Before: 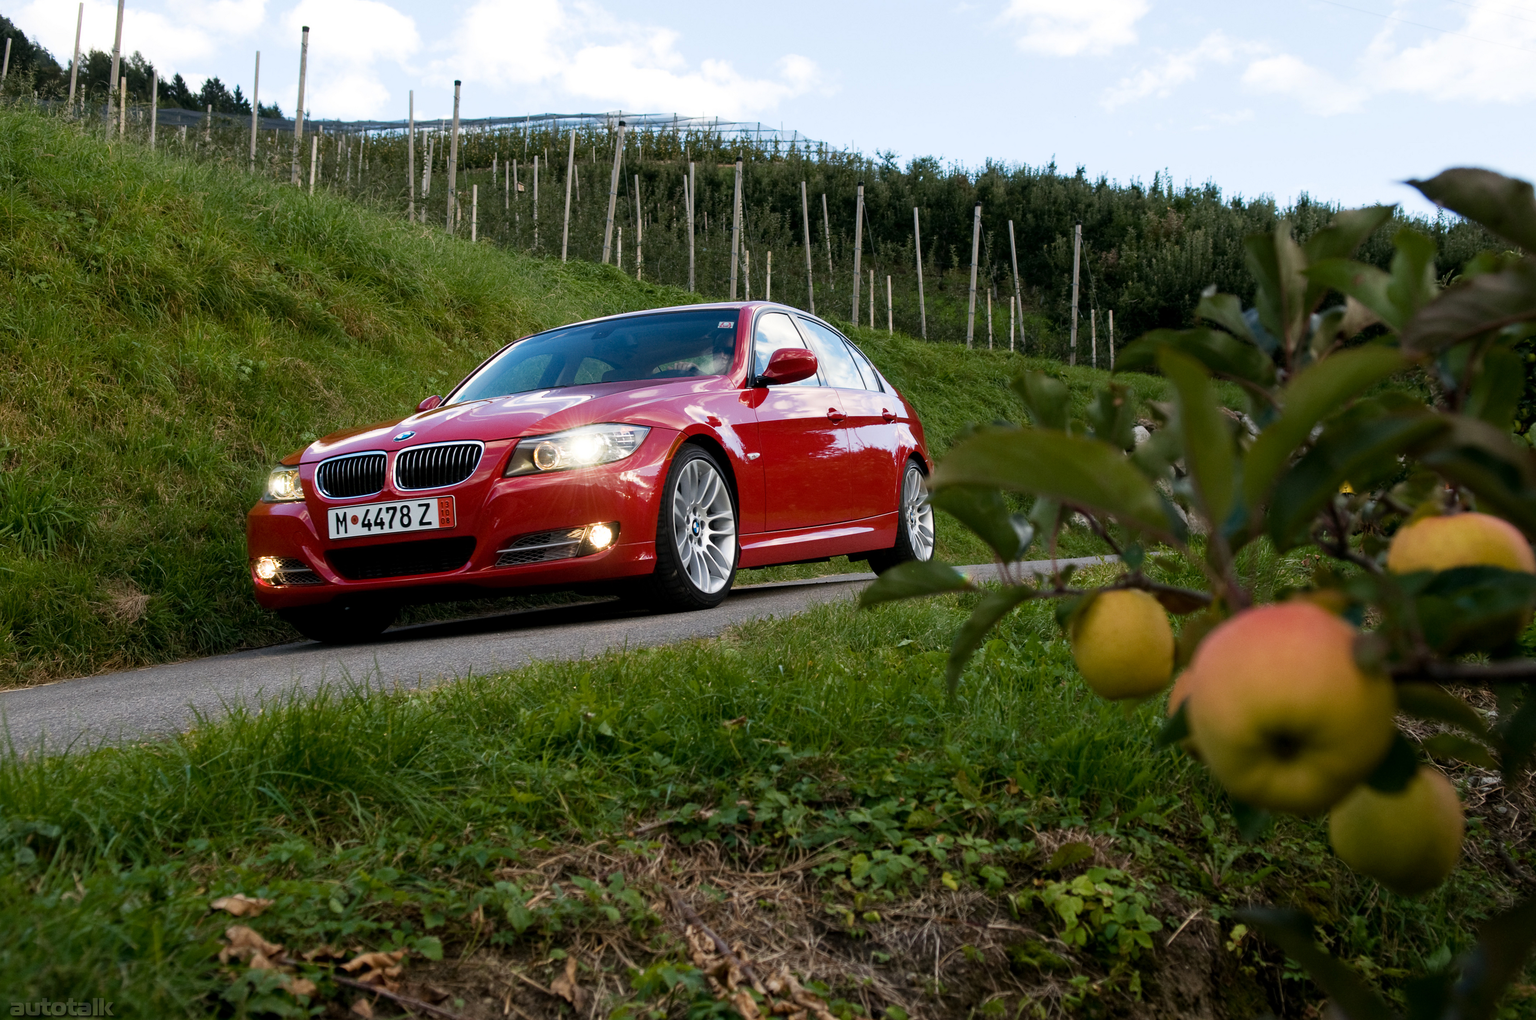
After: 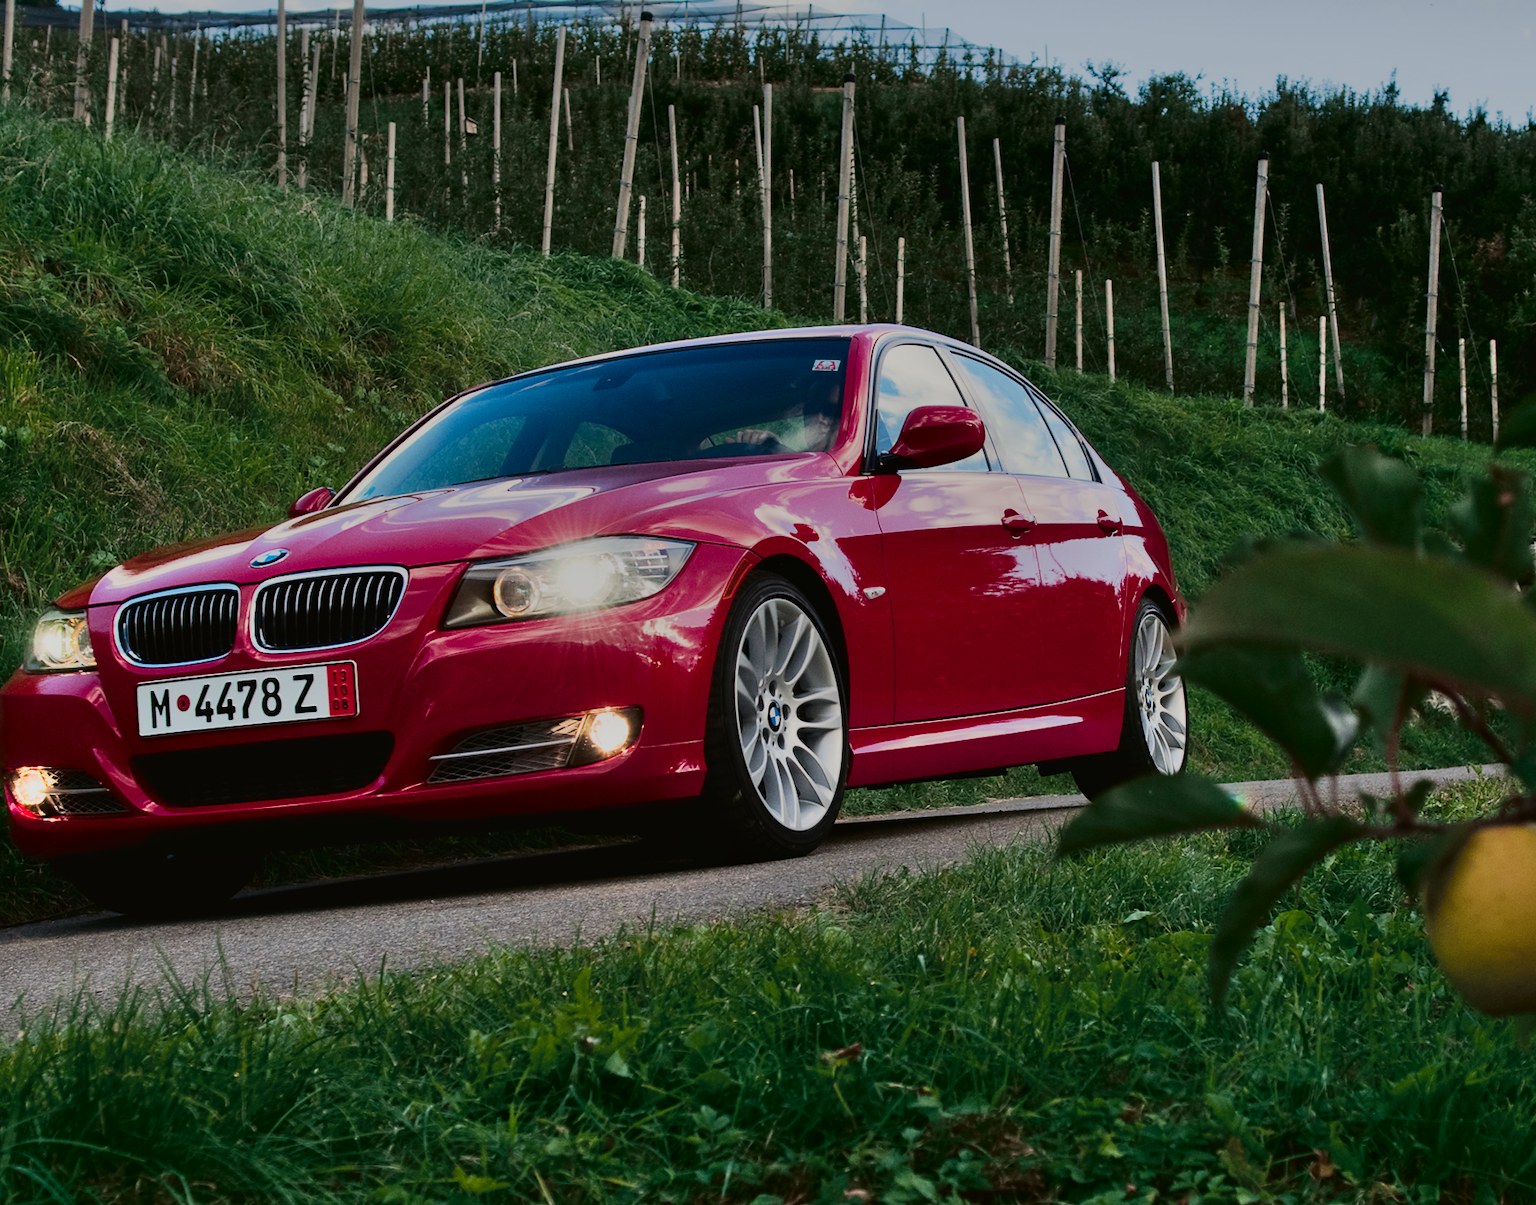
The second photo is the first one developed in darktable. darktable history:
crop: left 16.202%, top 11.208%, right 26.045%, bottom 20.557%
shadows and highlights: radius 100.41, shadows 50.55, highlights -64.36, highlights color adjustment 49.82%, soften with gaussian
tone curve: curves: ch0 [(0, 0) (0.068, 0.012) (0.183, 0.089) (0.341, 0.283) (0.547, 0.532) (0.828, 0.815) (1, 0.983)]; ch1 [(0, 0) (0.23, 0.166) (0.34, 0.308) (0.371, 0.337) (0.429, 0.411) (0.477, 0.462) (0.499, 0.498) (0.529, 0.537) (0.559, 0.582) (0.743, 0.798) (1, 1)]; ch2 [(0, 0) (0.431, 0.414) (0.498, 0.503) (0.524, 0.528) (0.568, 0.546) (0.6, 0.597) (0.634, 0.645) (0.728, 0.742) (1, 1)], color space Lab, independent channels, preserve colors none
exposure: black level correction -0.016, exposure -1.018 EV, compensate highlight preservation false
